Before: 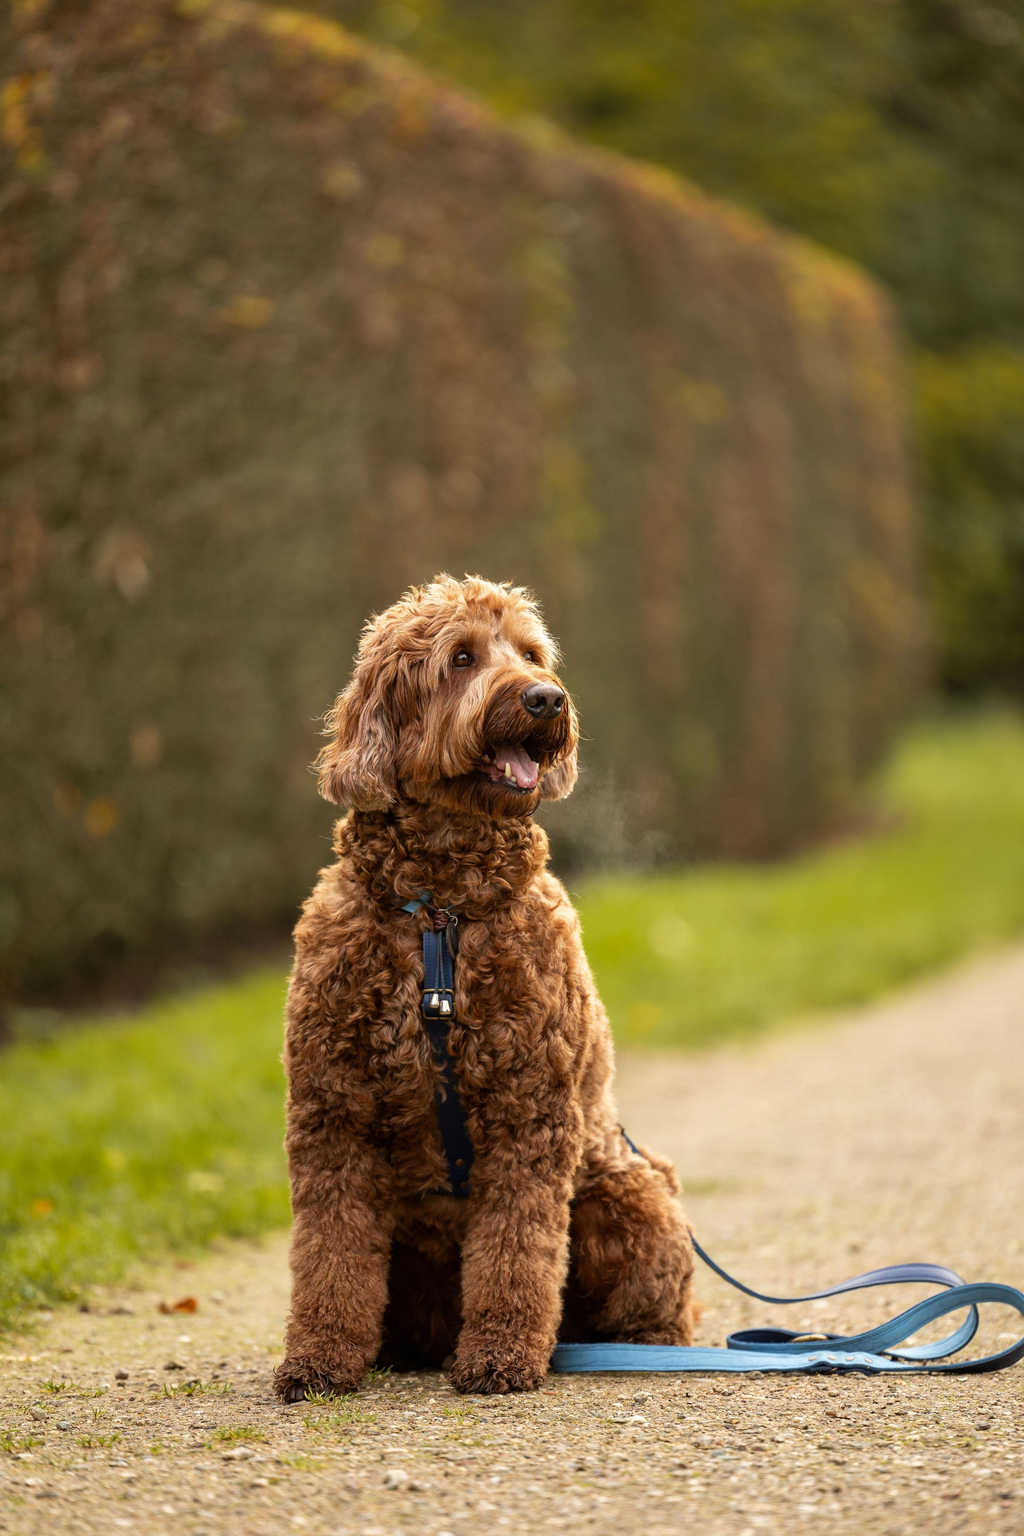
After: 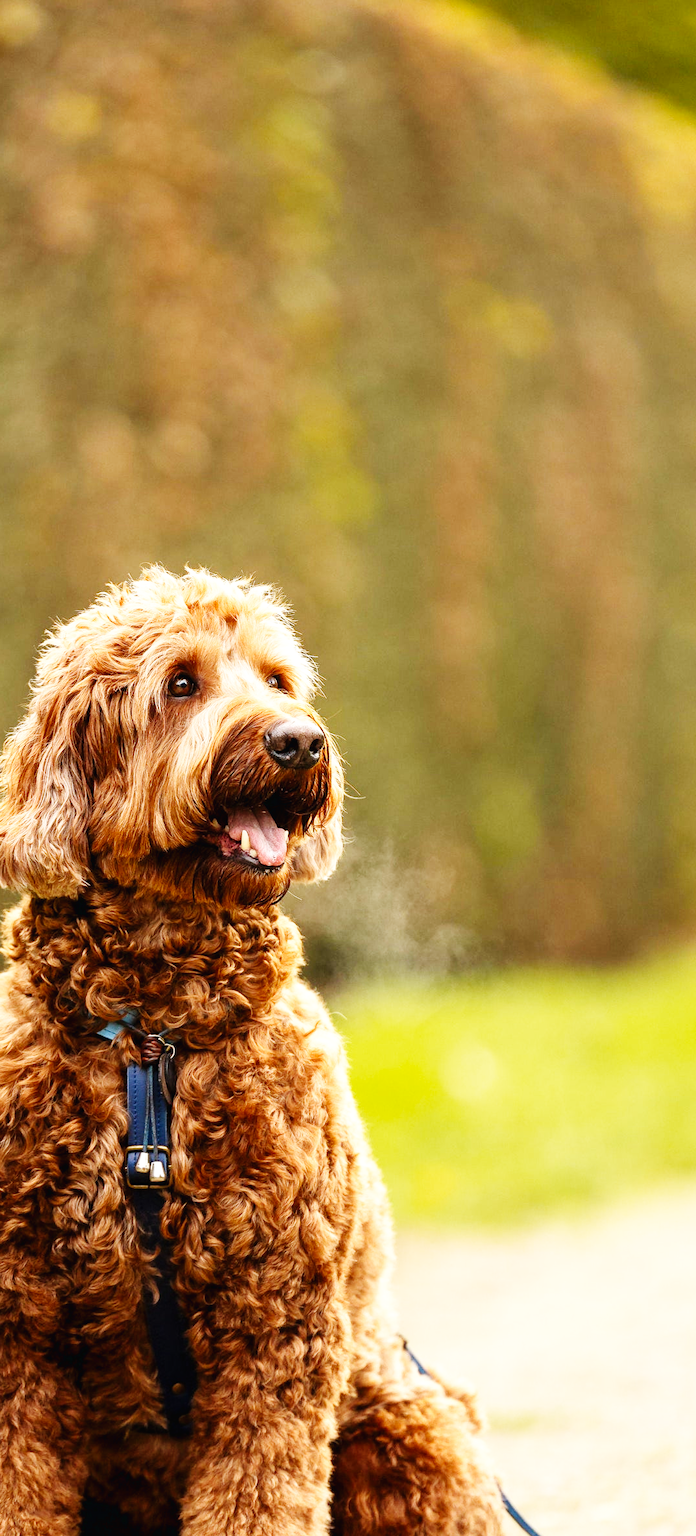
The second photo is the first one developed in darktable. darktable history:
crop: left 32.464%, top 10.93%, right 18.728%, bottom 17.368%
base curve: curves: ch0 [(0, 0.003) (0.001, 0.002) (0.006, 0.004) (0.02, 0.022) (0.048, 0.086) (0.094, 0.234) (0.162, 0.431) (0.258, 0.629) (0.385, 0.8) (0.548, 0.918) (0.751, 0.988) (1, 1)], preserve colors none
